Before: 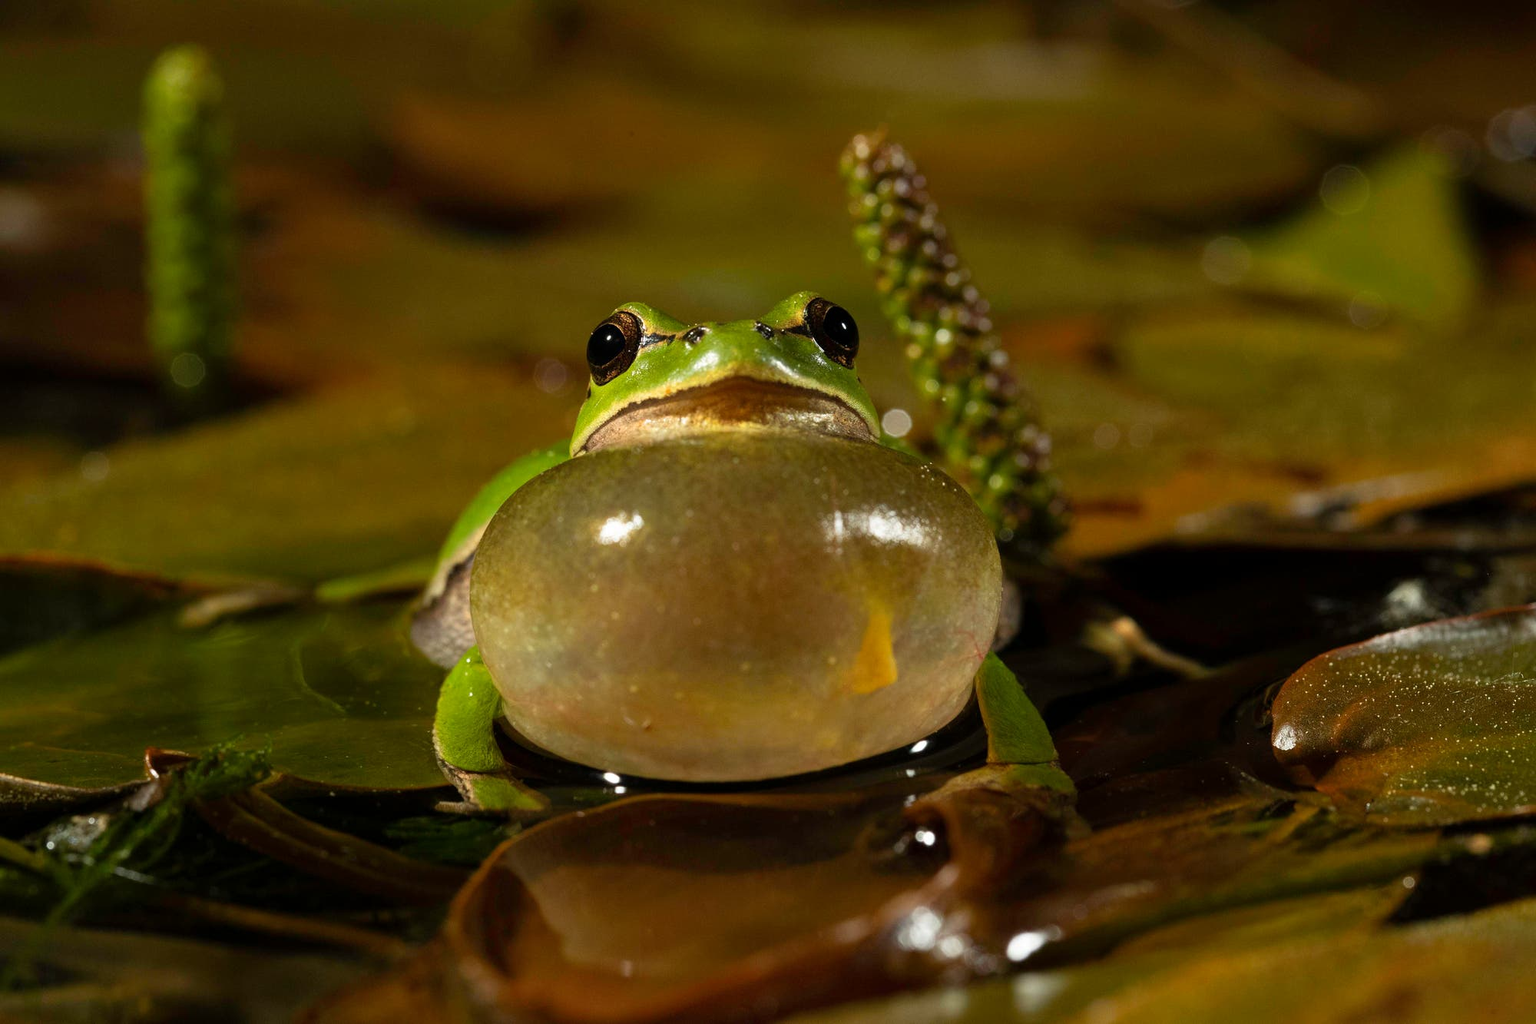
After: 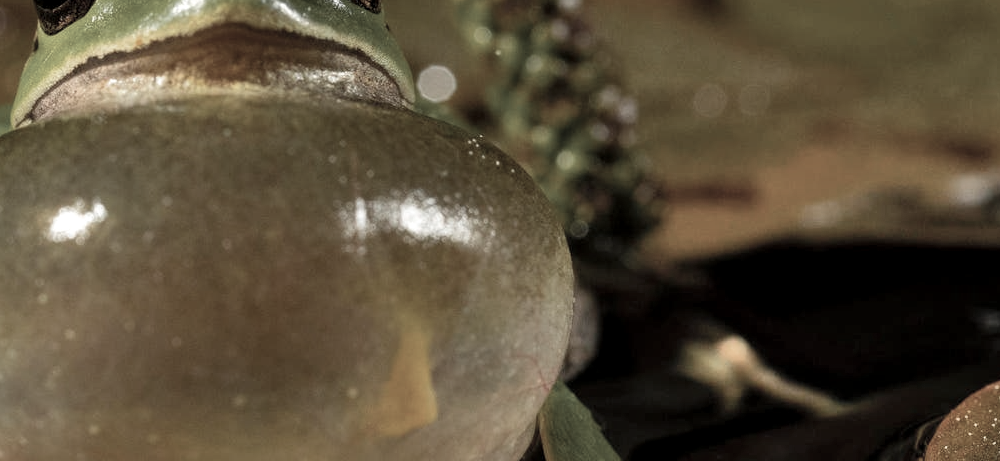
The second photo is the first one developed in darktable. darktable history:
crop: left 36.585%, top 35.075%, right 13.06%, bottom 30.307%
color zones: curves: ch0 [(0, 0.613) (0.01, 0.613) (0.245, 0.448) (0.498, 0.529) (0.642, 0.665) (0.879, 0.777) (0.99, 0.613)]; ch1 [(0, 0.035) (0.121, 0.189) (0.259, 0.197) (0.415, 0.061) (0.589, 0.022) (0.732, 0.022) (0.857, 0.026) (0.991, 0.053)]
local contrast: highlights 105%, shadows 101%, detail 120%, midtone range 0.2
shadows and highlights: shadows 48.74, highlights -40.93, soften with gaussian
